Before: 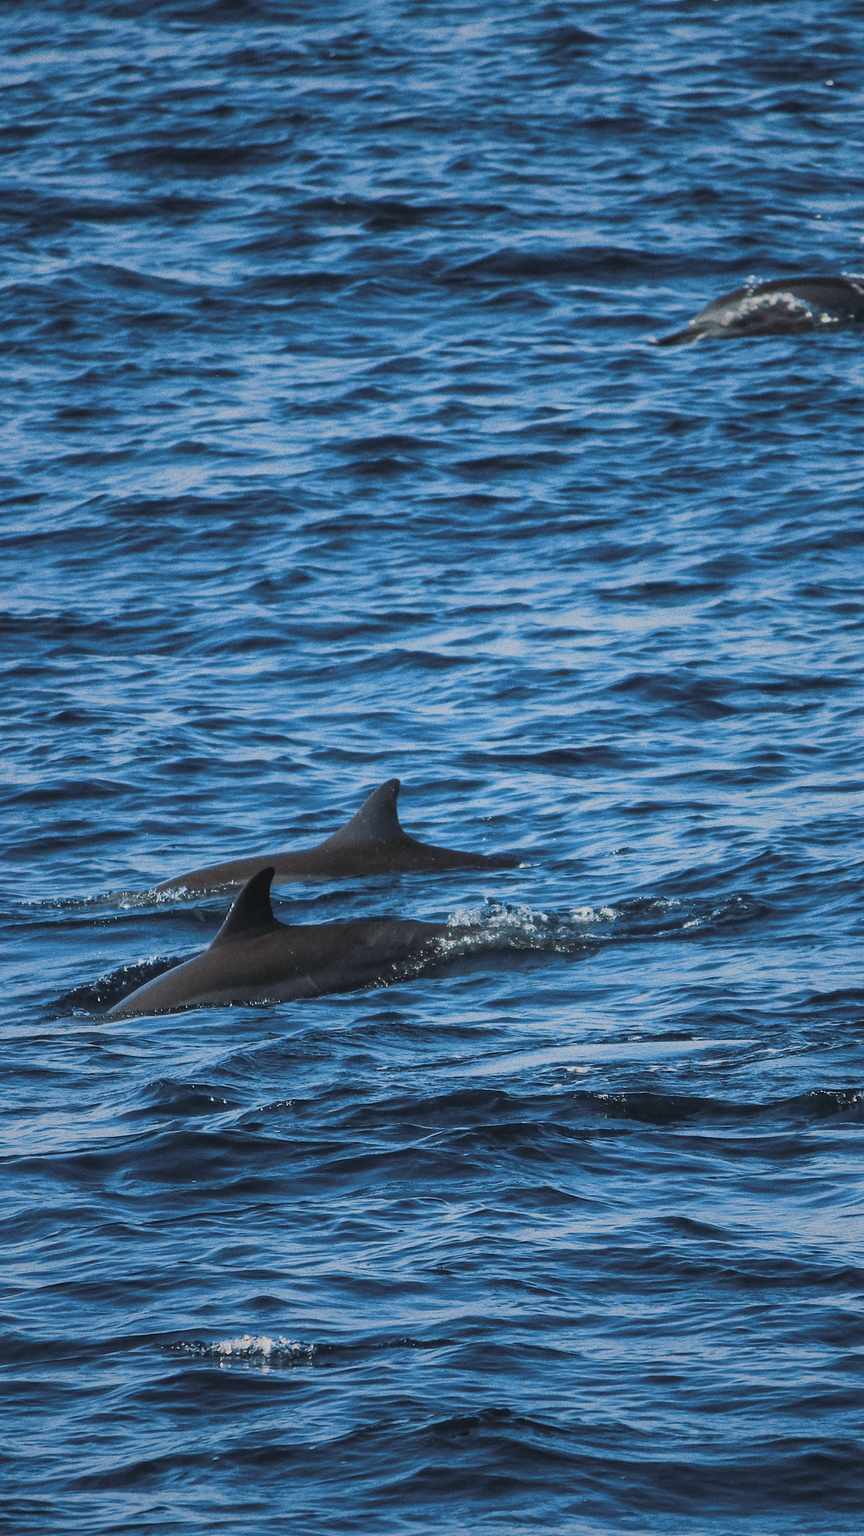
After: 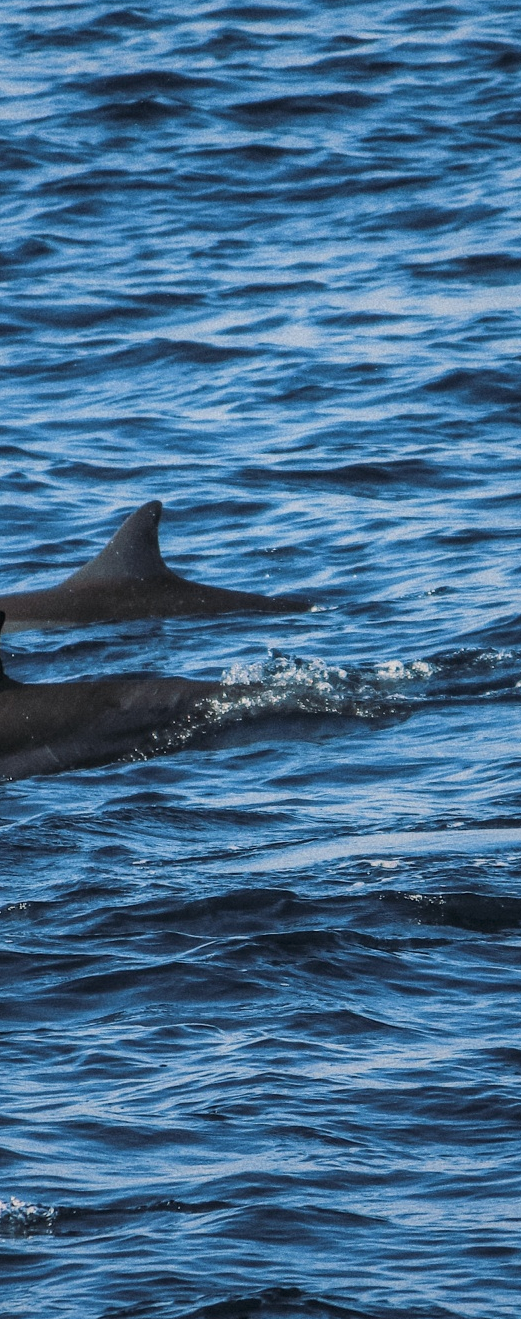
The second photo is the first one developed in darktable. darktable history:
crop: left 31.379%, top 24.658%, right 20.326%, bottom 6.628%
local contrast: on, module defaults
